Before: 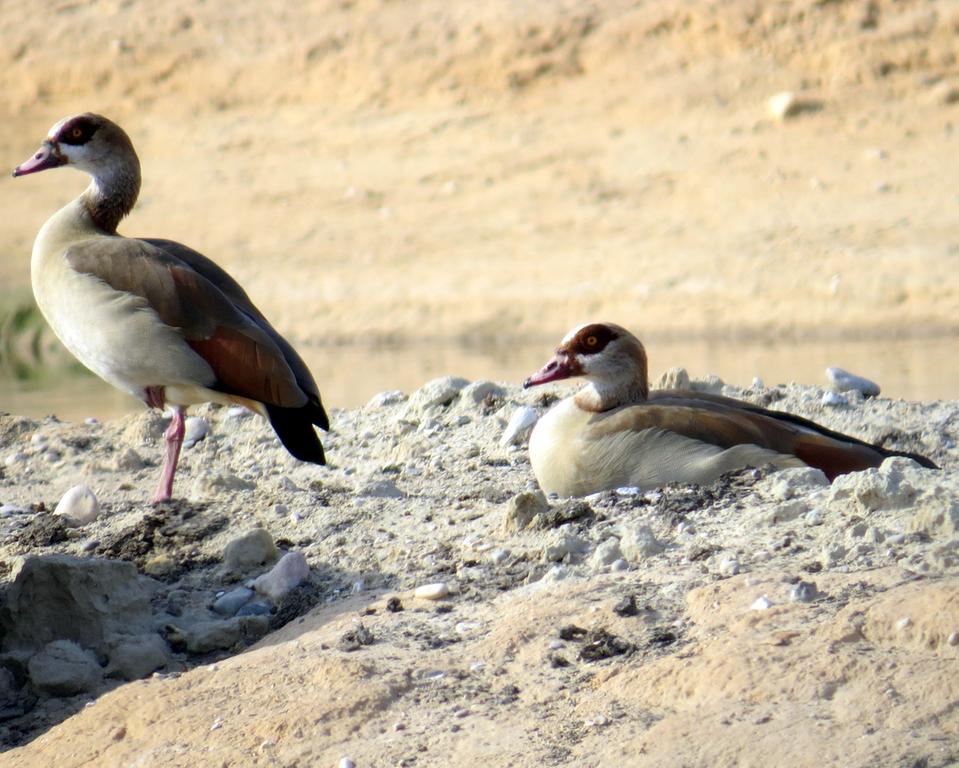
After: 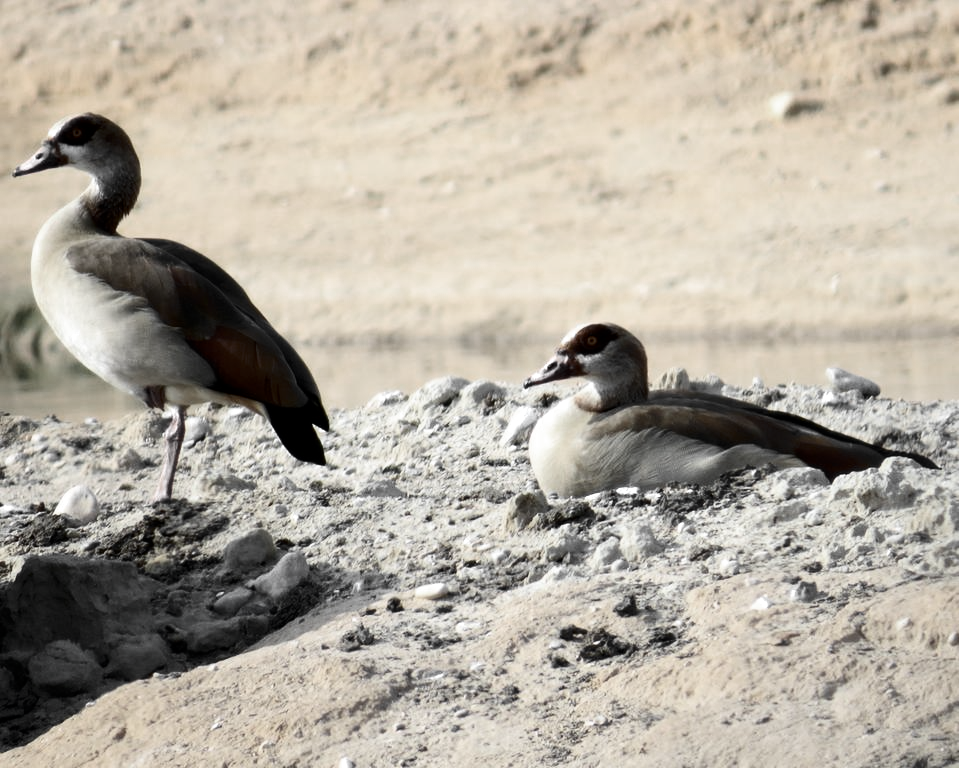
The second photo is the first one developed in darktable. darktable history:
color zones: curves: ch0 [(0, 0.613) (0.01, 0.613) (0.245, 0.448) (0.498, 0.529) (0.642, 0.665) (0.879, 0.777) (0.99, 0.613)]; ch1 [(0, 0.035) (0.121, 0.189) (0.259, 0.197) (0.415, 0.061) (0.589, 0.022) (0.732, 0.022) (0.857, 0.026) (0.991, 0.053)]
tone equalizer: on, module defaults
contrast brightness saturation: contrast 0.19, brightness -0.11, saturation 0.21
